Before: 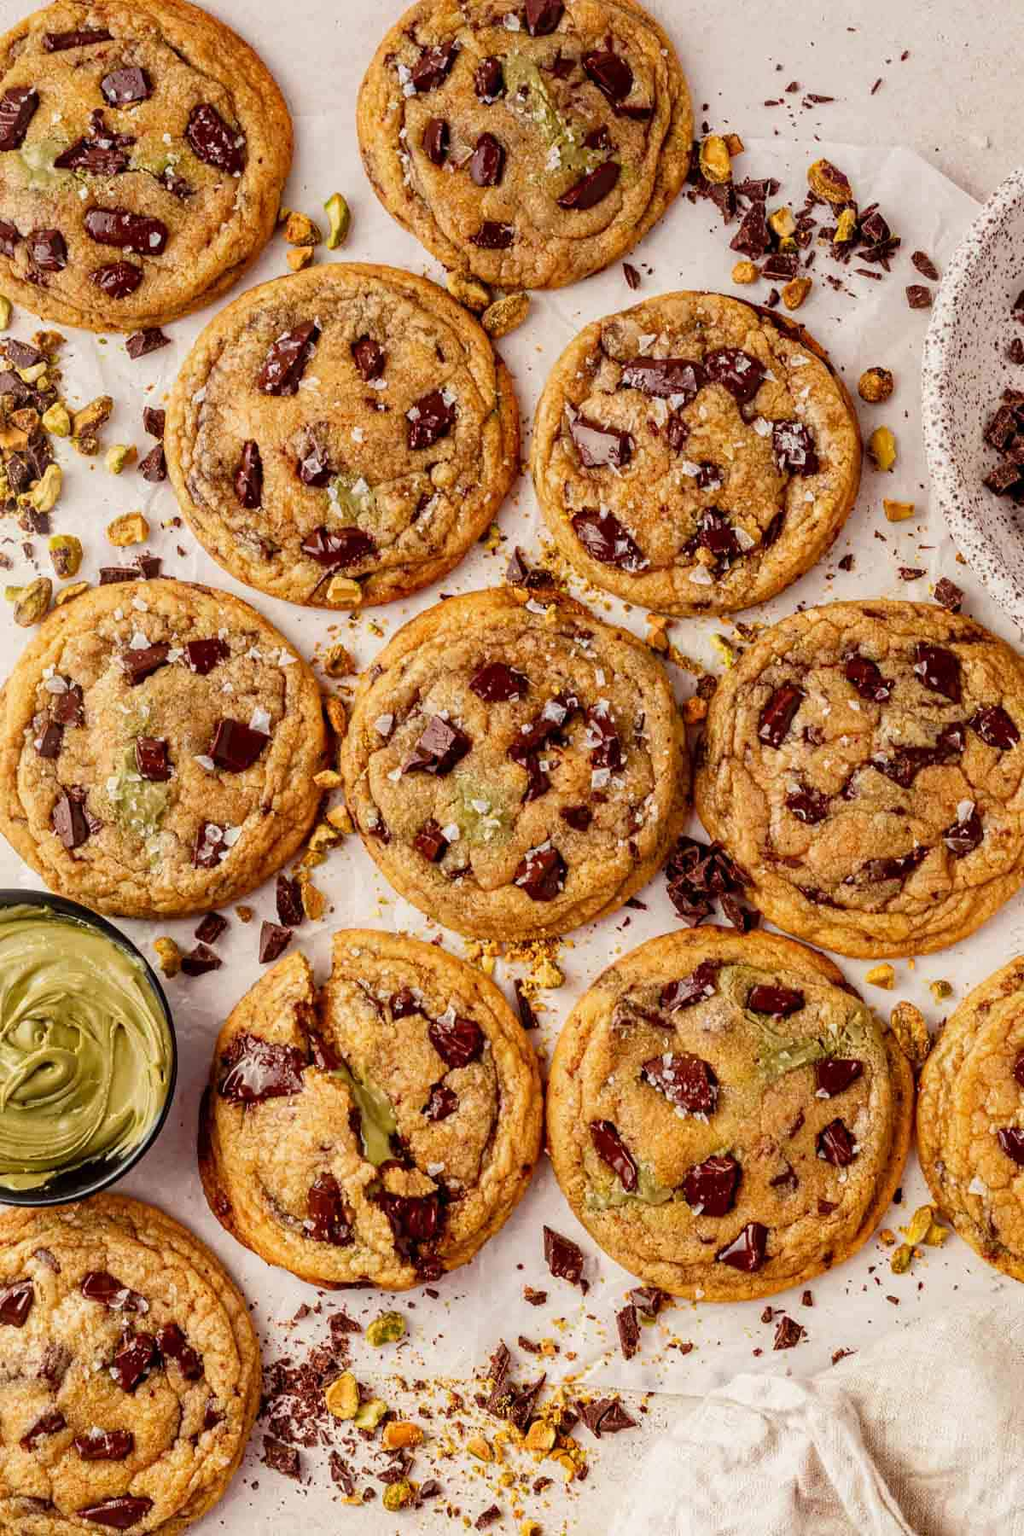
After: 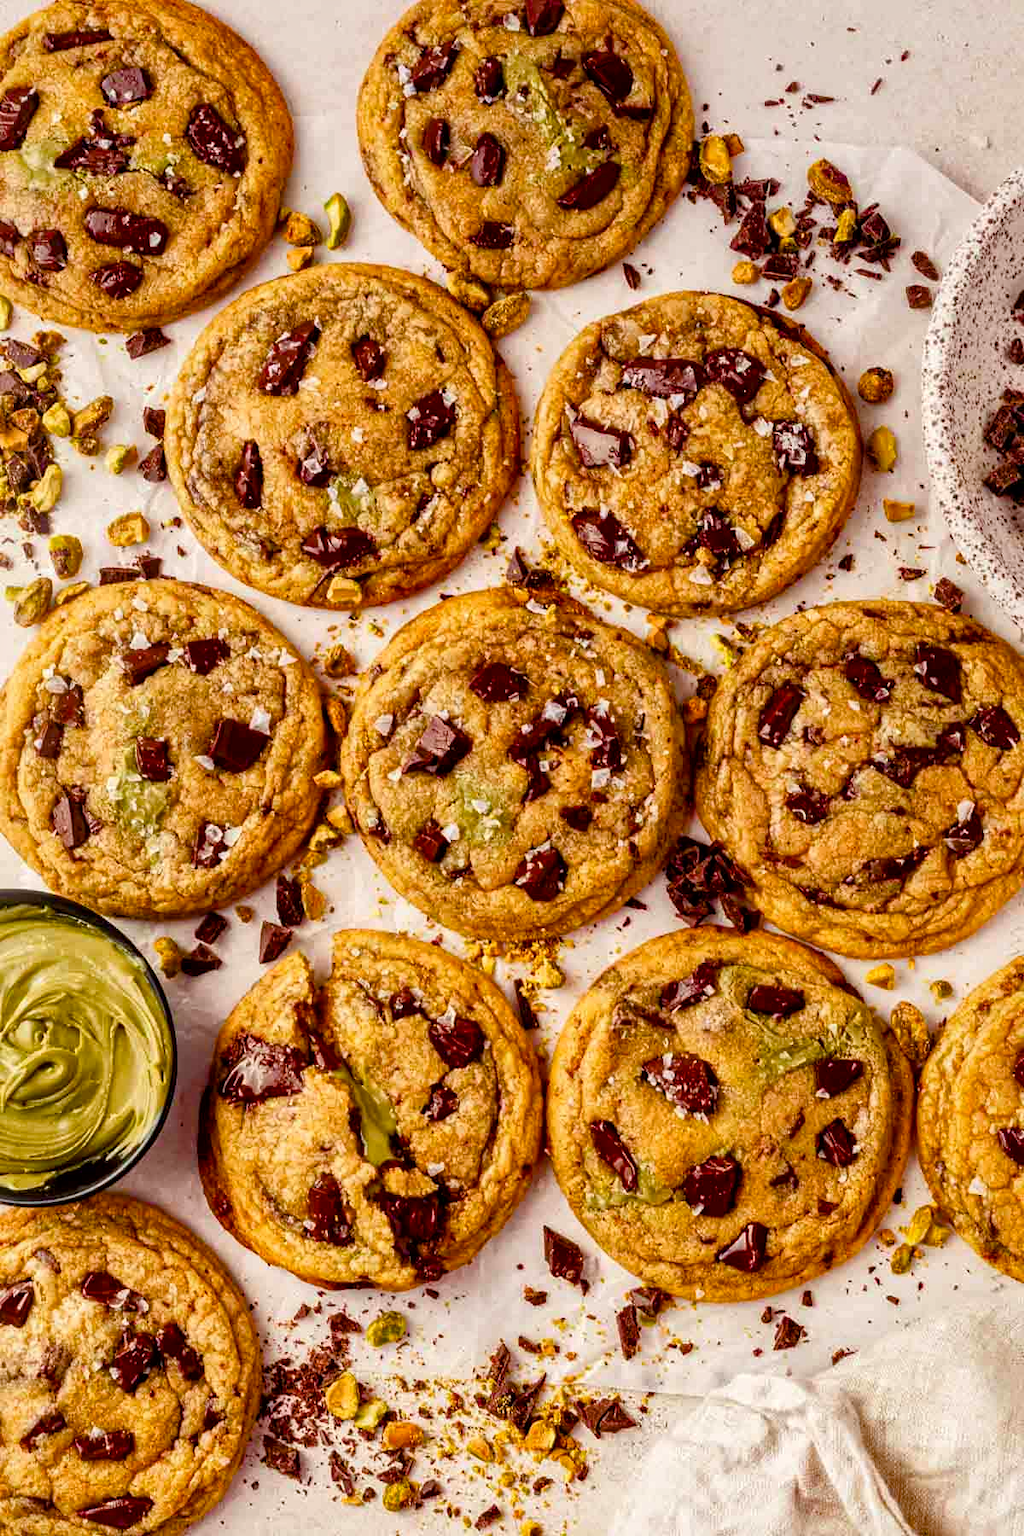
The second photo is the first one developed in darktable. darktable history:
local contrast: mode bilateral grid, contrast 20, coarseness 51, detail 144%, midtone range 0.2
color balance rgb: perceptual saturation grading › global saturation 20%, perceptual saturation grading › highlights -24.79%, perceptual saturation grading › shadows 25.363%, global vibrance 30.06%
